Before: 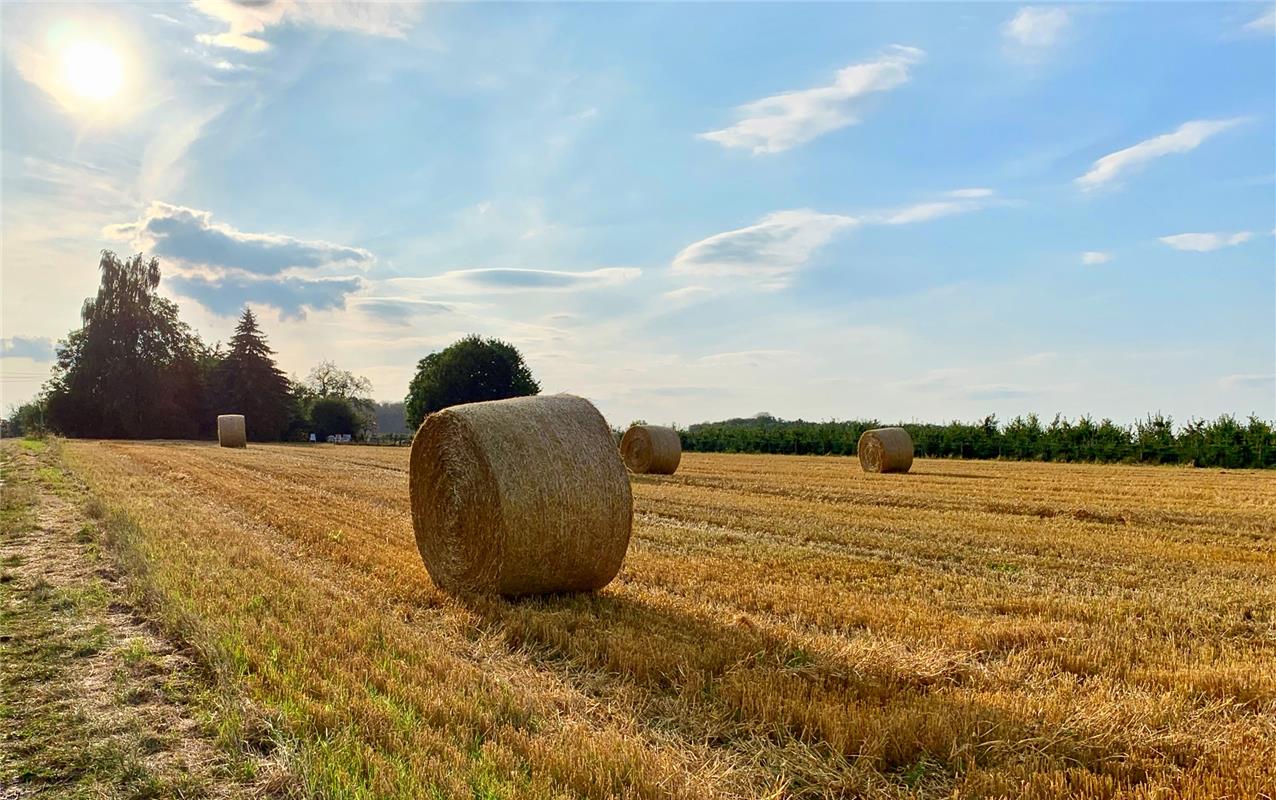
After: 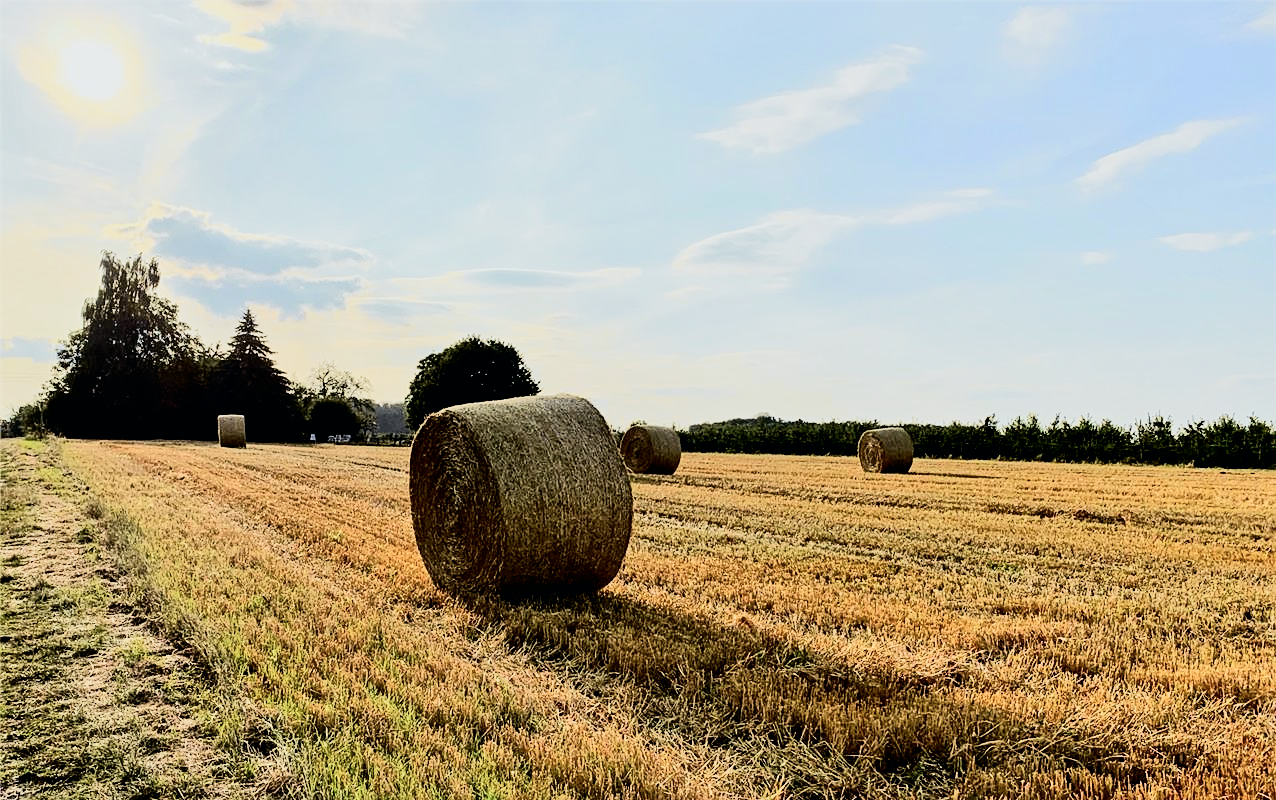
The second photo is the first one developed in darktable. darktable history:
sharpen: amount 0.217
tone curve: curves: ch0 [(0, 0) (0.037, 0.011) (0.135, 0.093) (0.266, 0.281) (0.461, 0.555) (0.581, 0.716) (0.675, 0.793) (0.767, 0.849) (0.91, 0.924) (1, 0.979)]; ch1 [(0, 0) (0.292, 0.278) (0.419, 0.423) (0.493, 0.492) (0.506, 0.5) (0.534, 0.529) (0.562, 0.562) (0.641, 0.663) (0.754, 0.76) (1, 1)]; ch2 [(0, 0) (0.294, 0.3) (0.361, 0.372) (0.429, 0.445) (0.478, 0.486) (0.502, 0.498) (0.518, 0.522) (0.531, 0.549) (0.561, 0.579) (0.64, 0.645) (0.7, 0.7) (0.861, 0.808) (1, 0.951)], color space Lab, independent channels, preserve colors none
filmic rgb: black relative exposure -5.04 EV, white relative exposure 3.96 EV, threshold 5.96 EV, hardness 2.9, contrast 1.394, highlights saturation mix -31.03%, enable highlight reconstruction true
